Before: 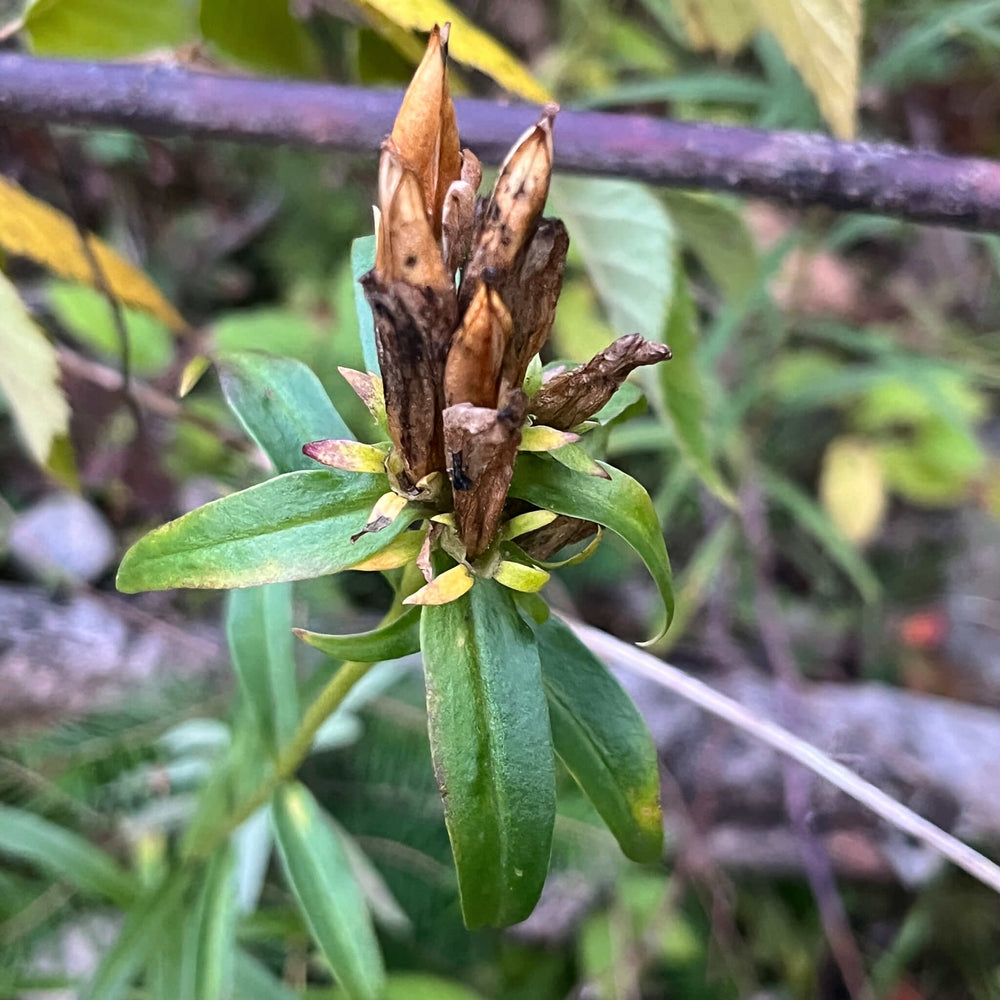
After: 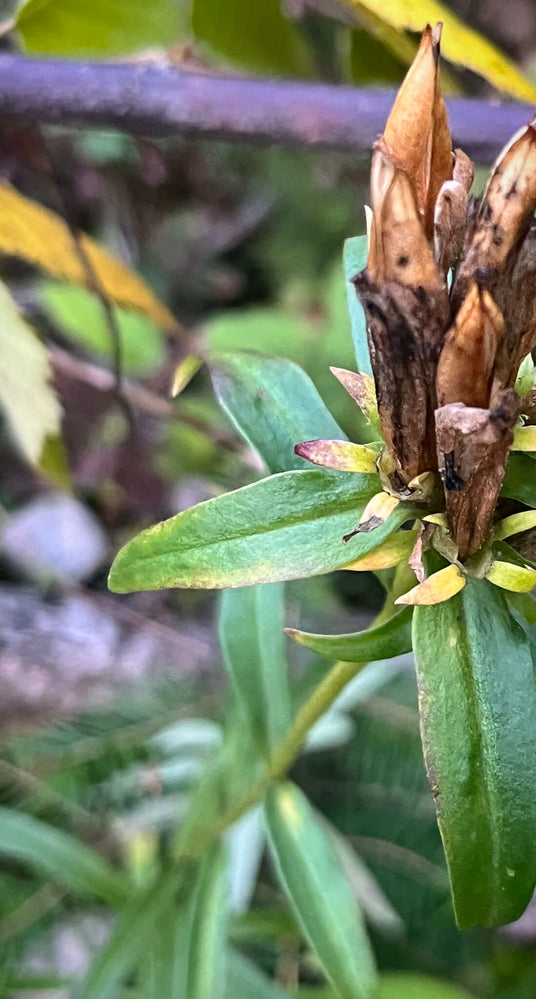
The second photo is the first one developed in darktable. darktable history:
shadows and highlights: shadows 75.02, highlights -61.06, soften with gaussian
crop: left 0.827%, right 45.491%, bottom 0.09%
vignetting: fall-off start 100.24%, fall-off radius 64.98%, saturation 0.385, automatic ratio true, unbound false
